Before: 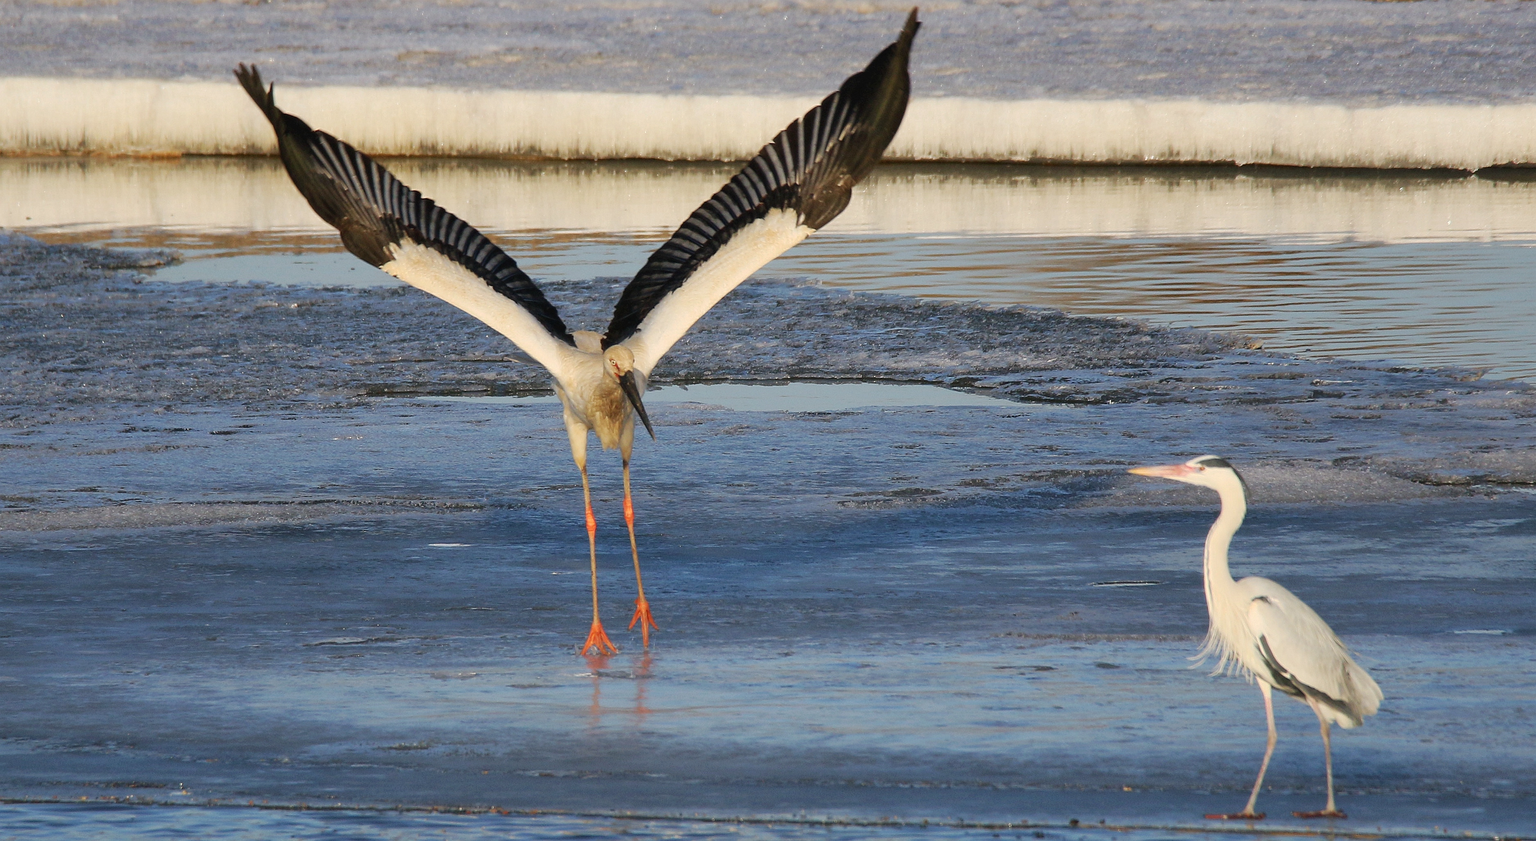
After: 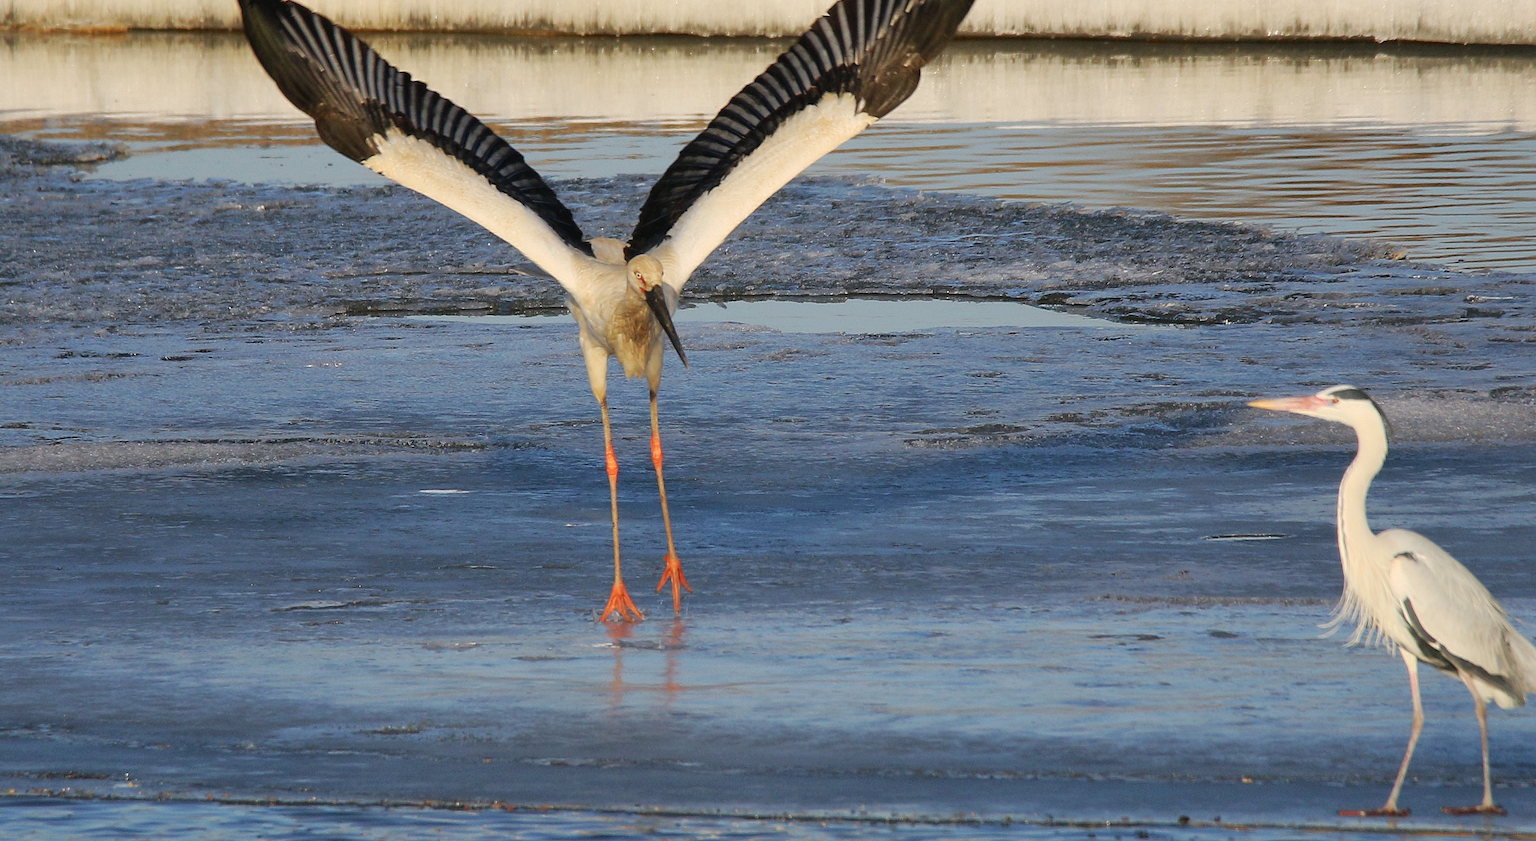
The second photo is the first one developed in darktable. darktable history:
shadows and highlights: radius 125.46, shadows 30.51, highlights -30.51, low approximation 0.01, soften with gaussian
crop and rotate: left 4.842%, top 15.51%, right 10.668%
